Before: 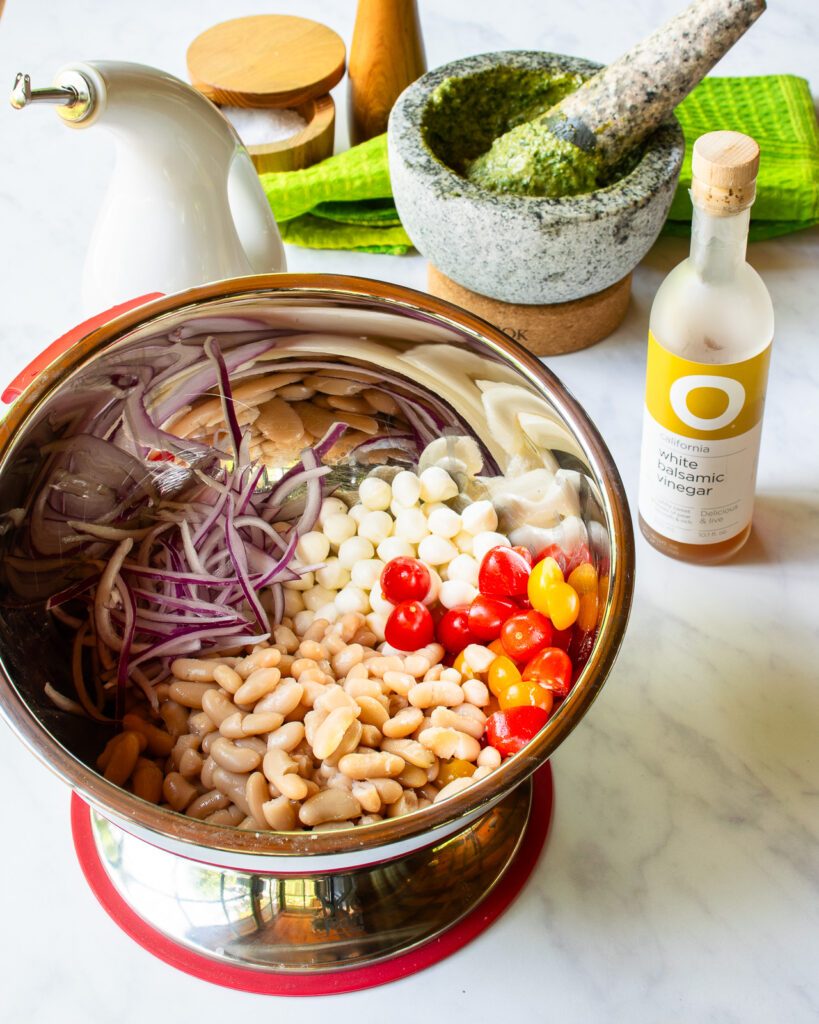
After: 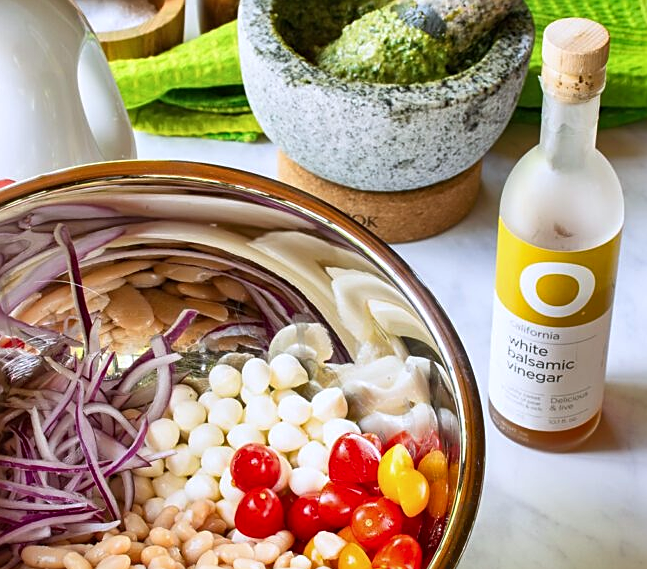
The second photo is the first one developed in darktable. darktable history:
crop: left 18.368%, top 11.076%, right 2.57%, bottom 33.329%
shadows and highlights: low approximation 0.01, soften with gaussian
sharpen: on, module defaults
color calibration: illuminant as shot in camera, x 0.358, y 0.373, temperature 4628.91 K
